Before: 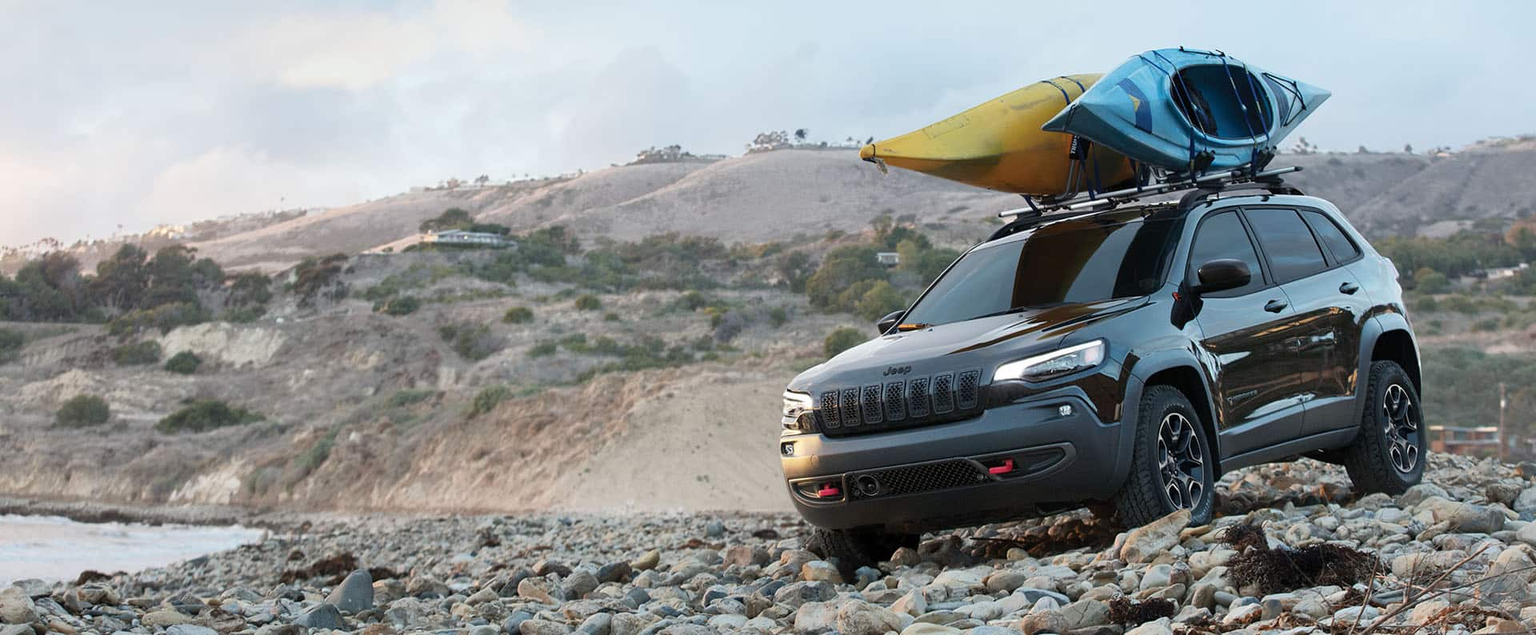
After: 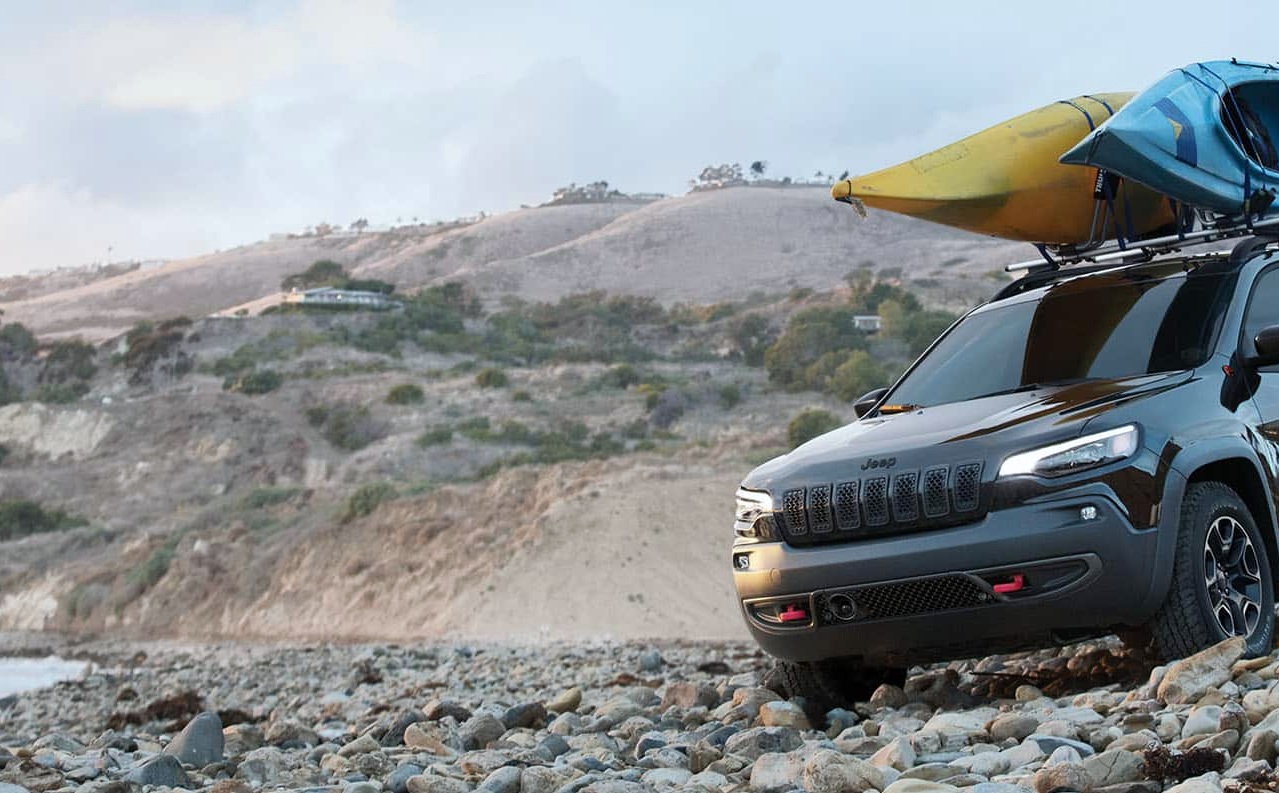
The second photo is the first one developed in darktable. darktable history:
white balance: red 0.988, blue 1.017
crop and rotate: left 12.673%, right 20.66%
